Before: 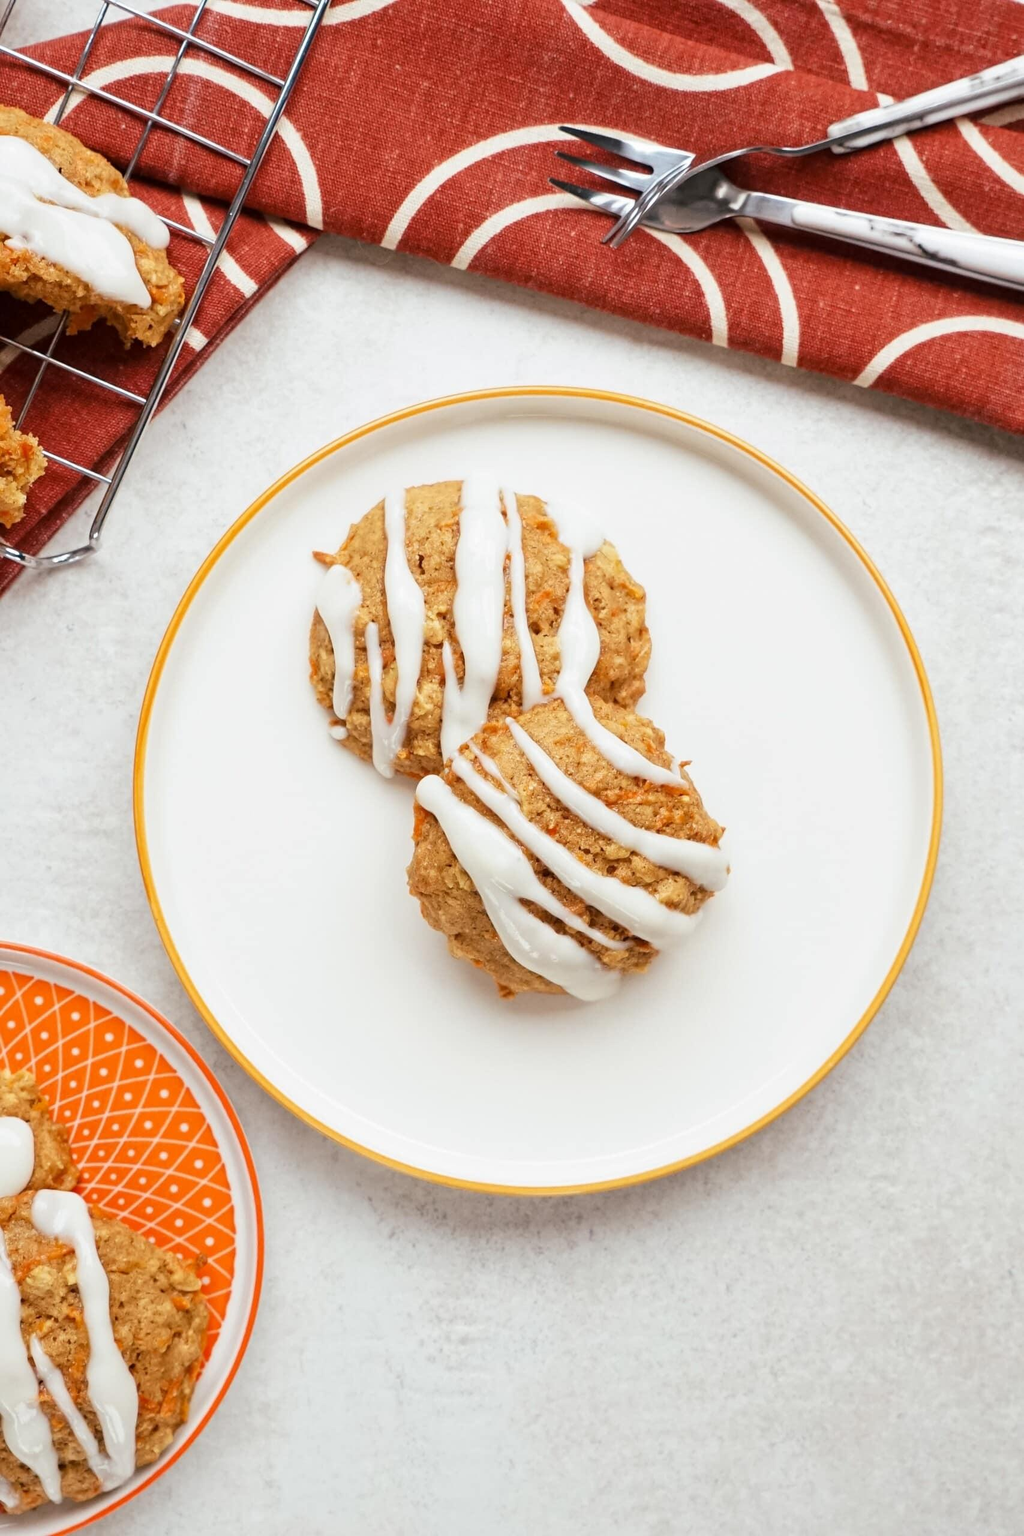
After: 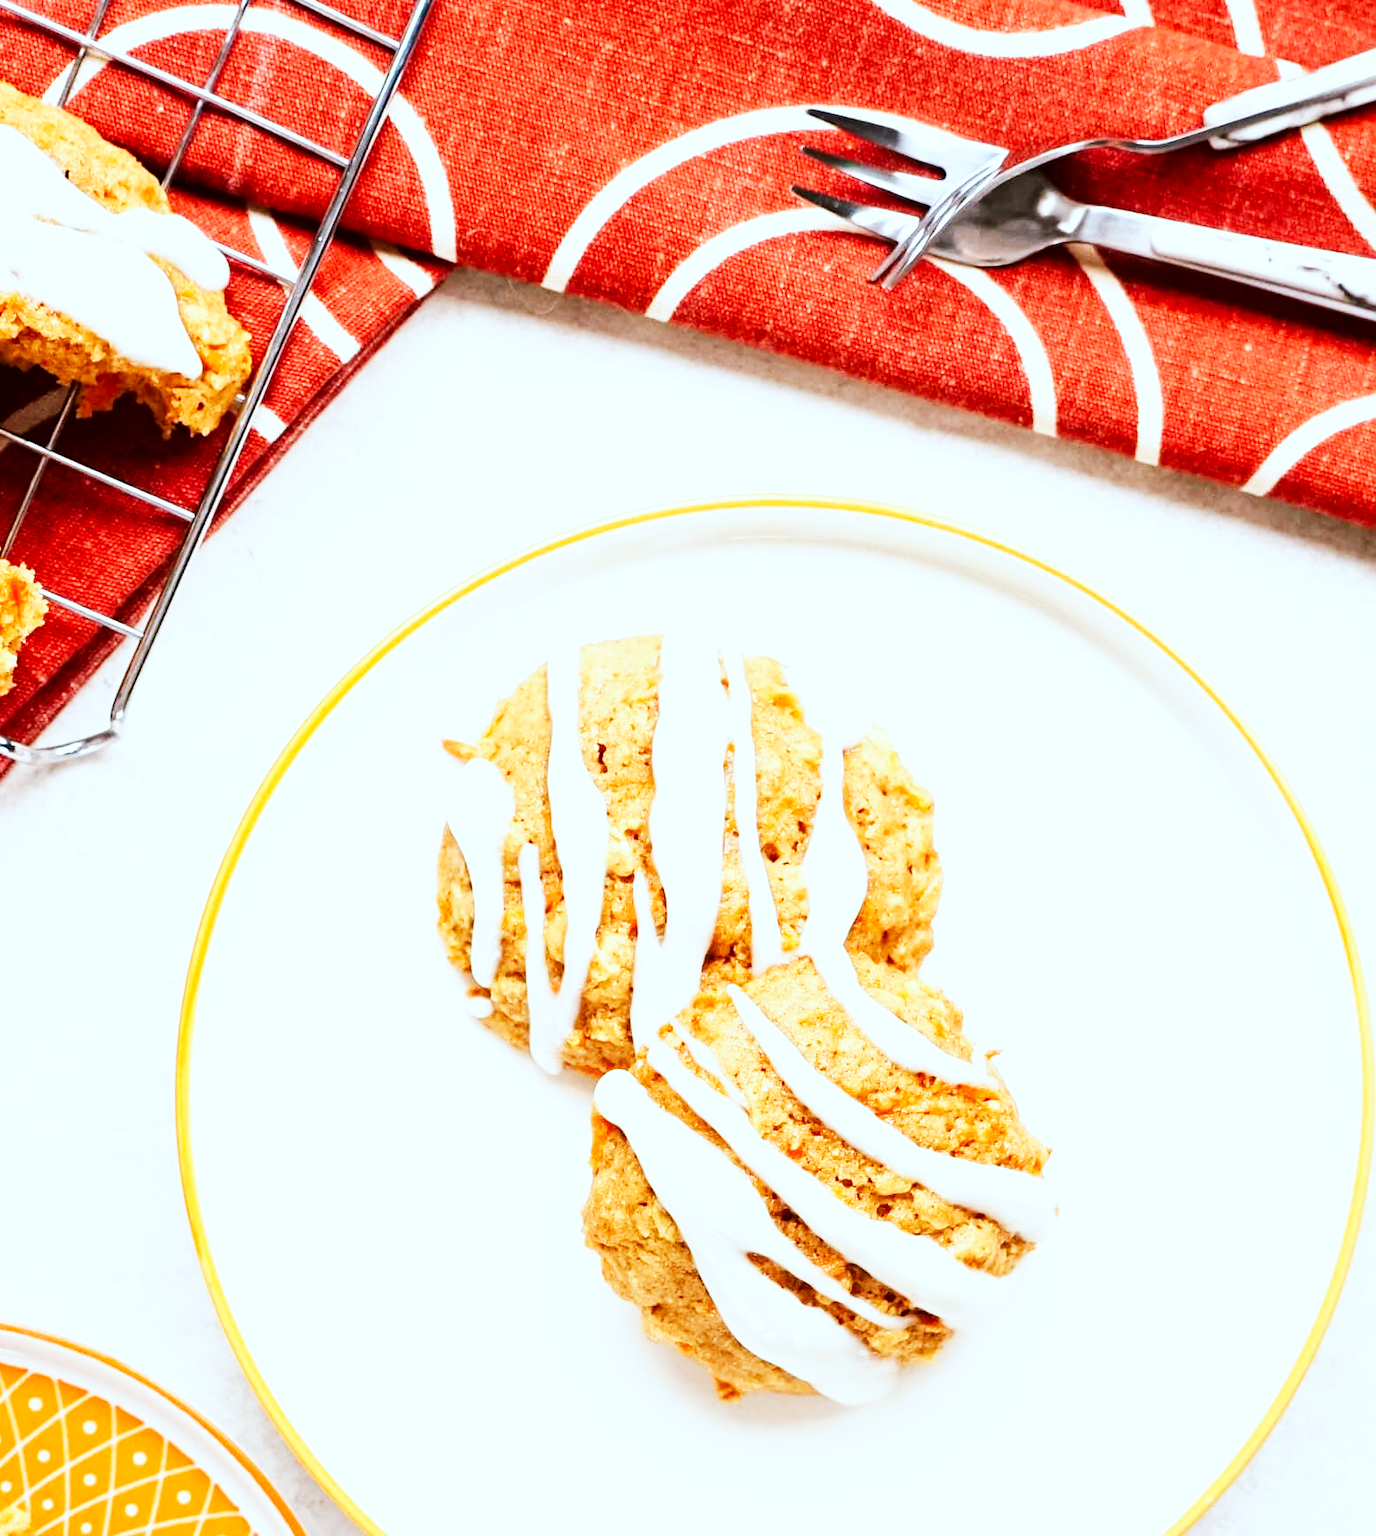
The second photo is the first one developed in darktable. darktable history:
color correction: highlights a* -3.28, highlights b* -6.24, shadows a* 3.1, shadows b* 5.19
crop: left 1.509%, top 3.452%, right 7.696%, bottom 28.452%
base curve: curves: ch0 [(0, 0) (0.007, 0.004) (0.027, 0.03) (0.046, 0.07) (0.207, 0.54) (0.442, 0.872) (0.673, 0.972) (1, 1)], preserve colors none
